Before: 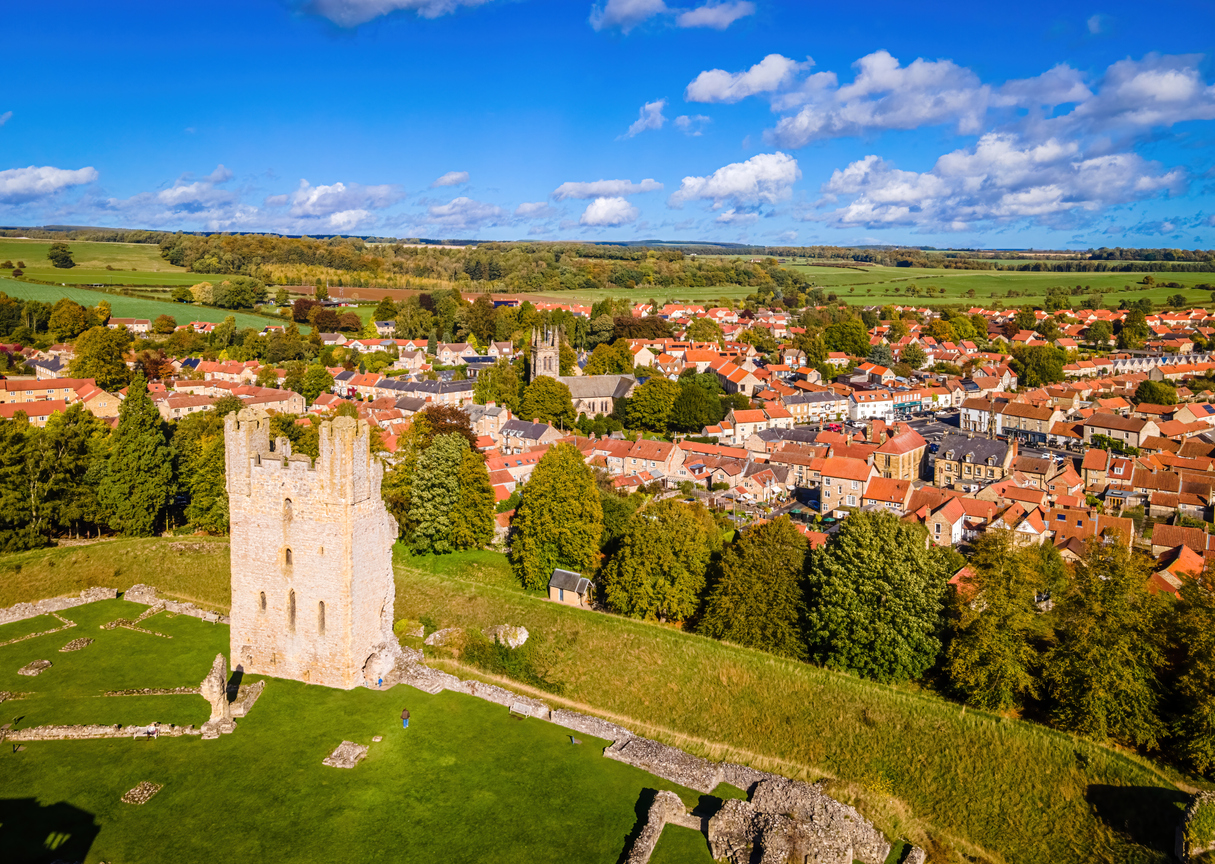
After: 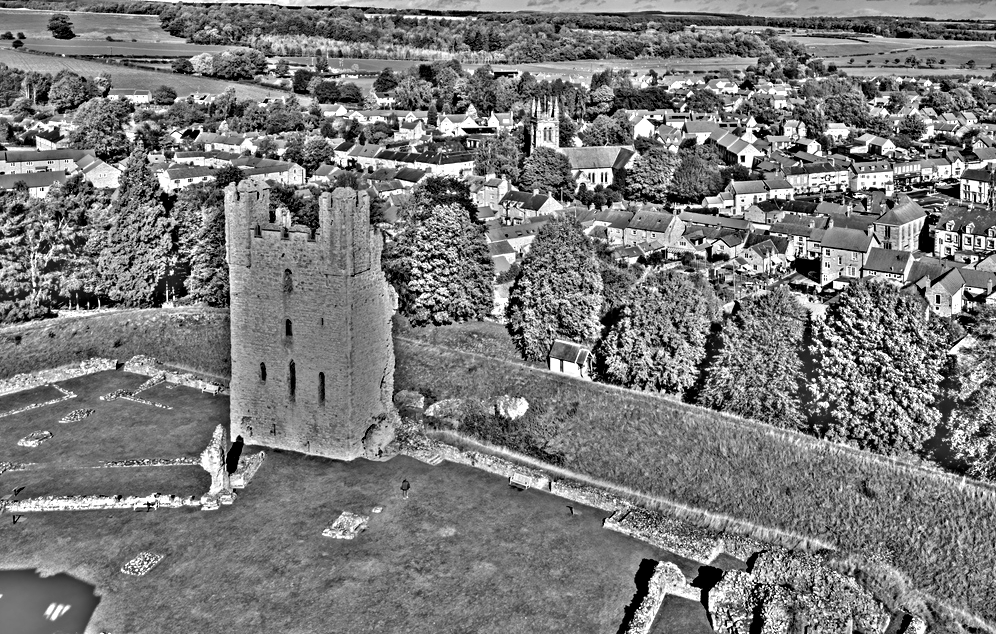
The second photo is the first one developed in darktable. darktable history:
crop: top 26.531%, right 17.959%
highpass: on, module defaults
shadows and highlights: soften with gaussian
